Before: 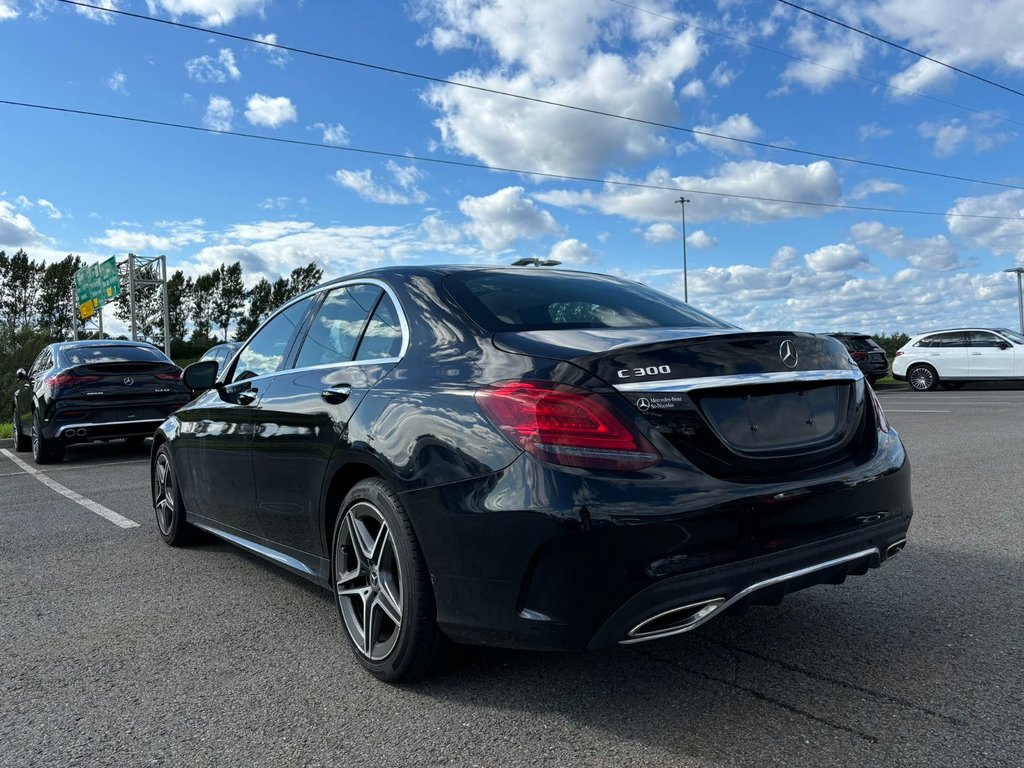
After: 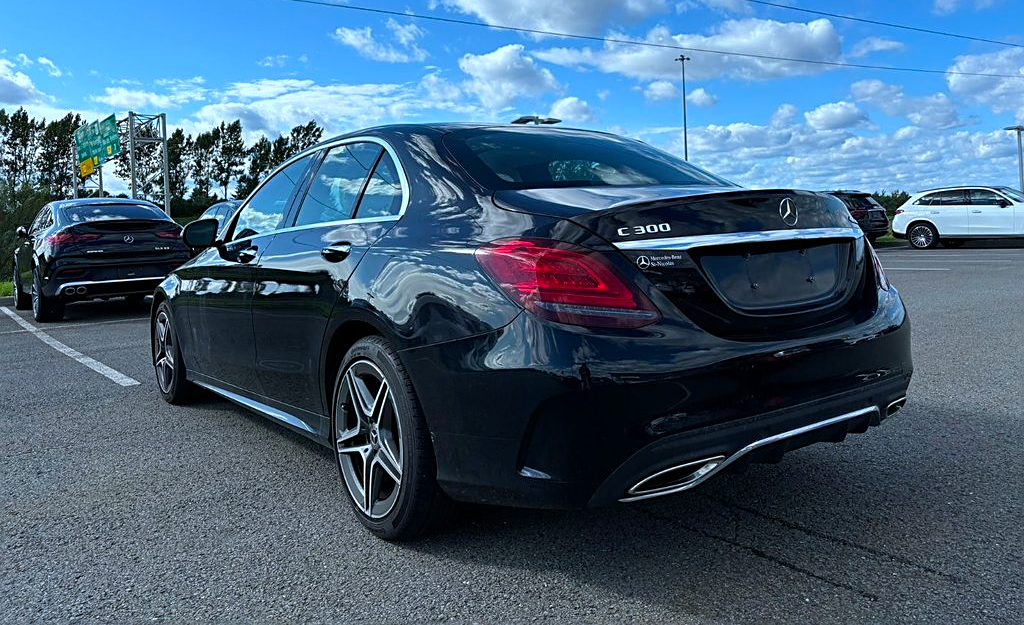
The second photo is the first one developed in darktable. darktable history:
crop and rotate: top 18.507%
white balance: red 0.924, blue 1.095
base curve: curves: ch0 [(0, 0) (0.989, 0.992)], preserve colors none
sharpen: on, module defaults
